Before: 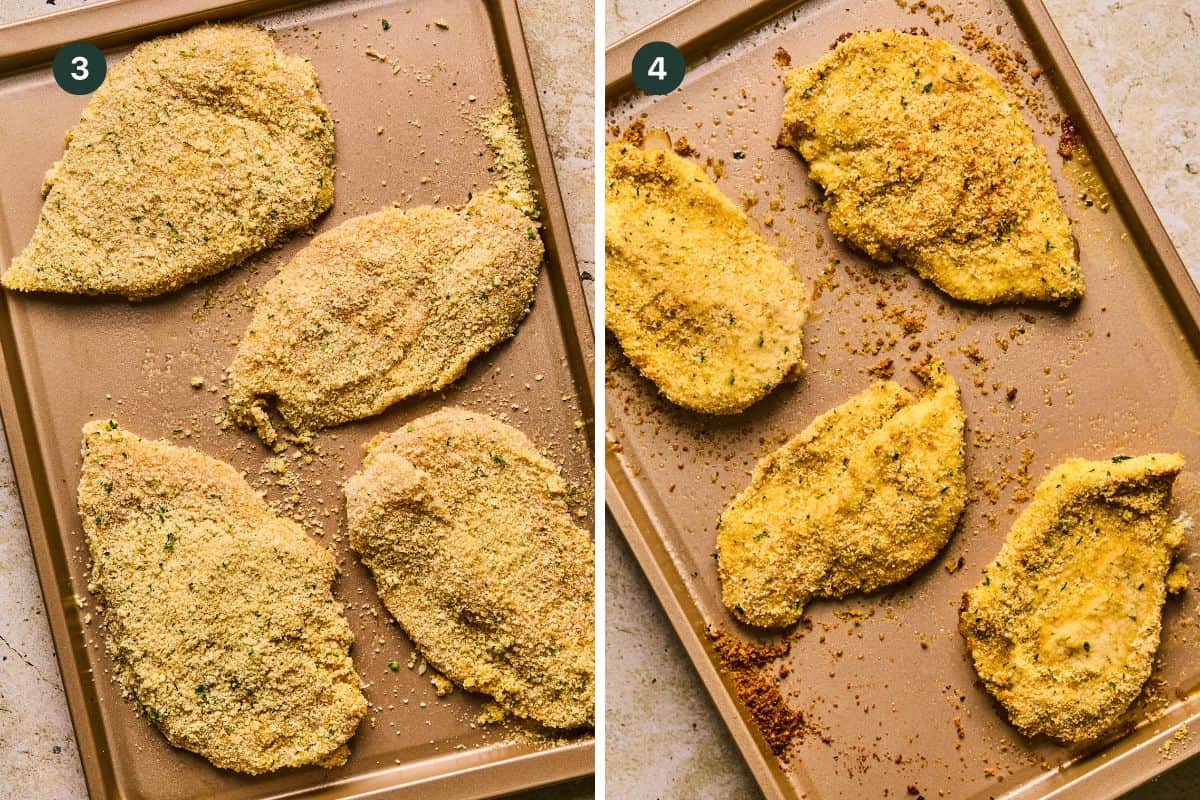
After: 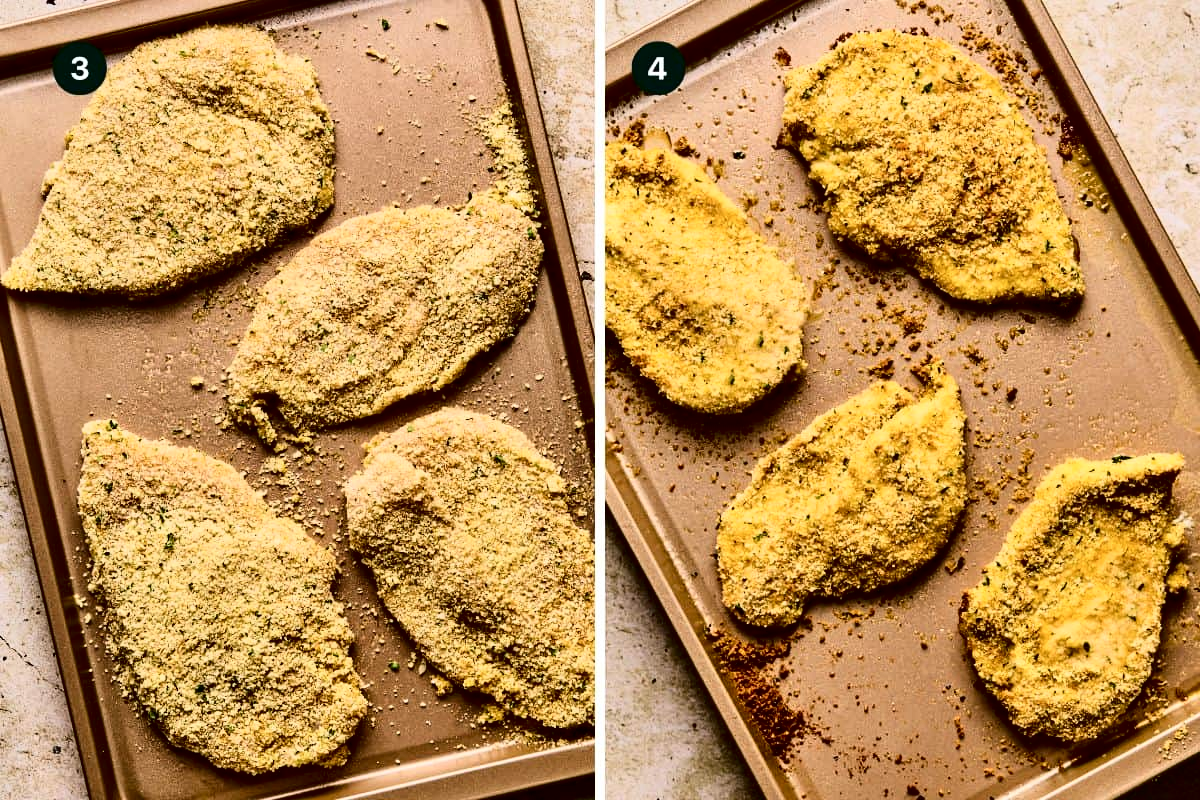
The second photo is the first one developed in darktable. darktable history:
tone curve: curves: ch0 [(0, 0) (0.078, 0) (0.241, 0.056) (0.59, 0.574) (0.802, 0.868) (1, 1)], color space Lab, independent channels, preserve colors none
